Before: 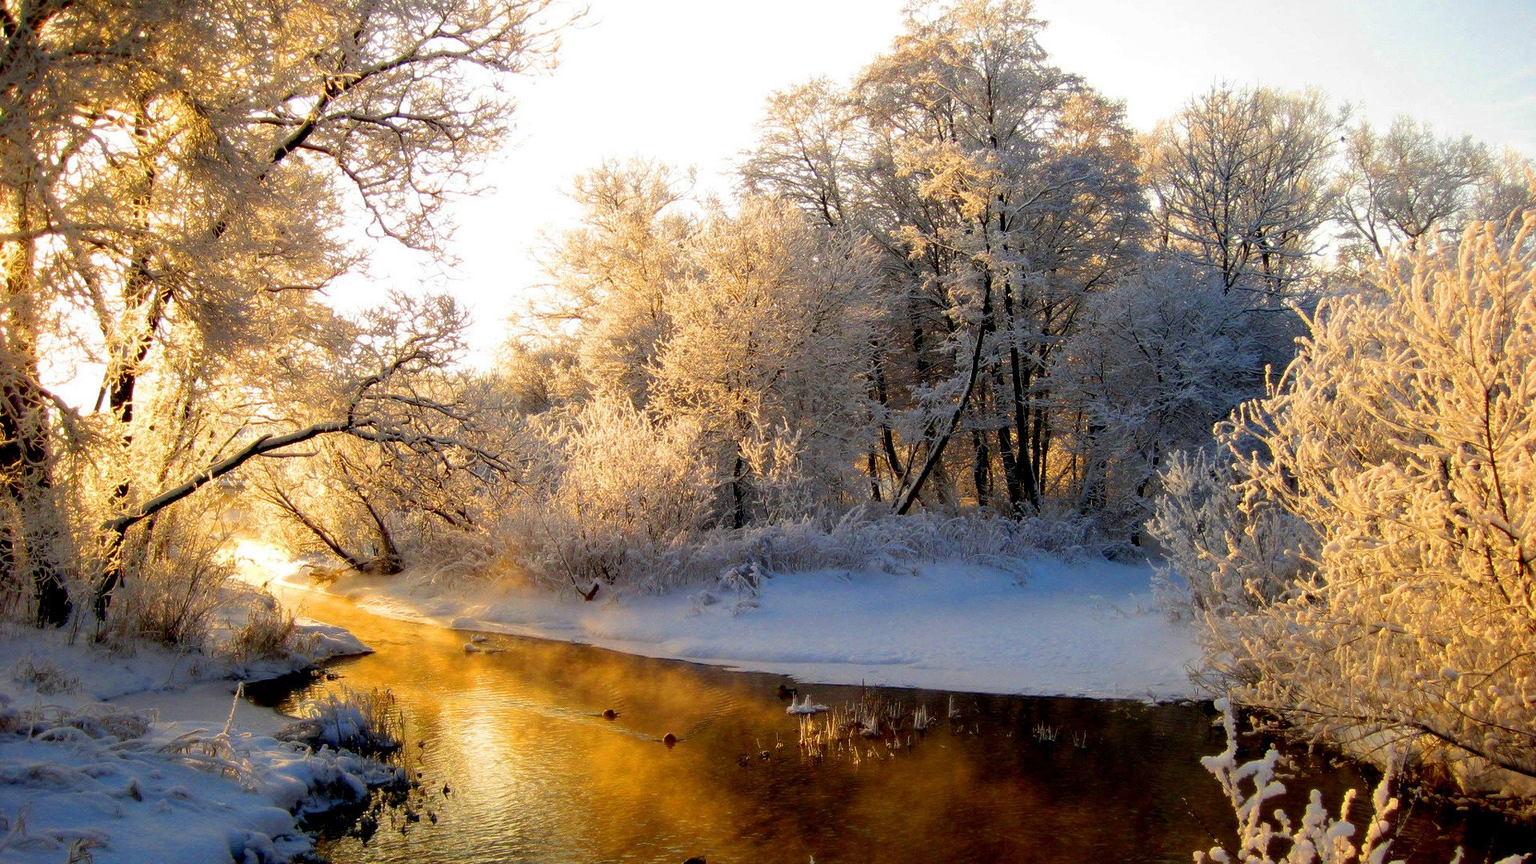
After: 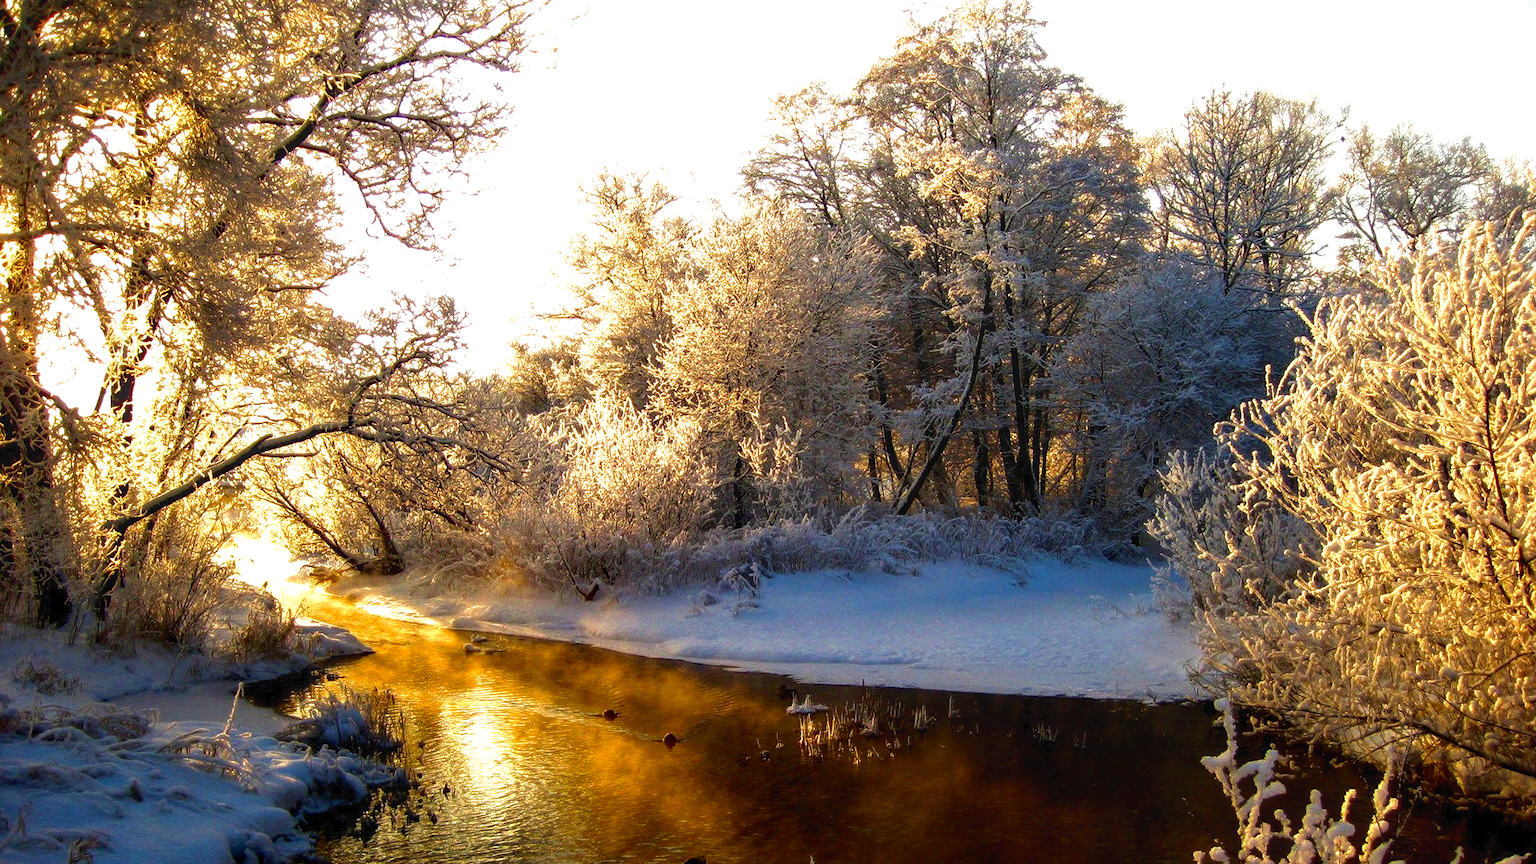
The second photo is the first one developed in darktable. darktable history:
local contrast: on, module defaults
velvia: on, module defaults
tone curve: curves: ch0 [(0, 0) (0.003, 0.029) (0.011, 0.034) (0.025, 0.044) (0.044, 0.057) (0.069, 0.07) (0.1, 0.084) (0.136, 0.104) (0.177, 0.127) (0.224, 0.156) (0.277, 0.192) (0.335, 0.236) (0.399, 0.284) (0.468, 0.339) (0.543, 0.393) (0.623, 0.454) (0.709, 0.541) (0.801, 0.65) (0.898, 0.766) (1, 1)], color space Lab, independent channels, preserve colors none
tone equalizer: -8 EV -0.739 EV, -7 EV -0.694 EV, -6 EV -0.619 EV, -5 EV -0.371 EV, -3 EV 0.371 EV, -2 EV 0.6 EV, -1 EV 0.693 EV, +0 EV 0.766 EV, edges refinement/feathering 500, mask exposure compensation -1.57 EV, preserve details no
